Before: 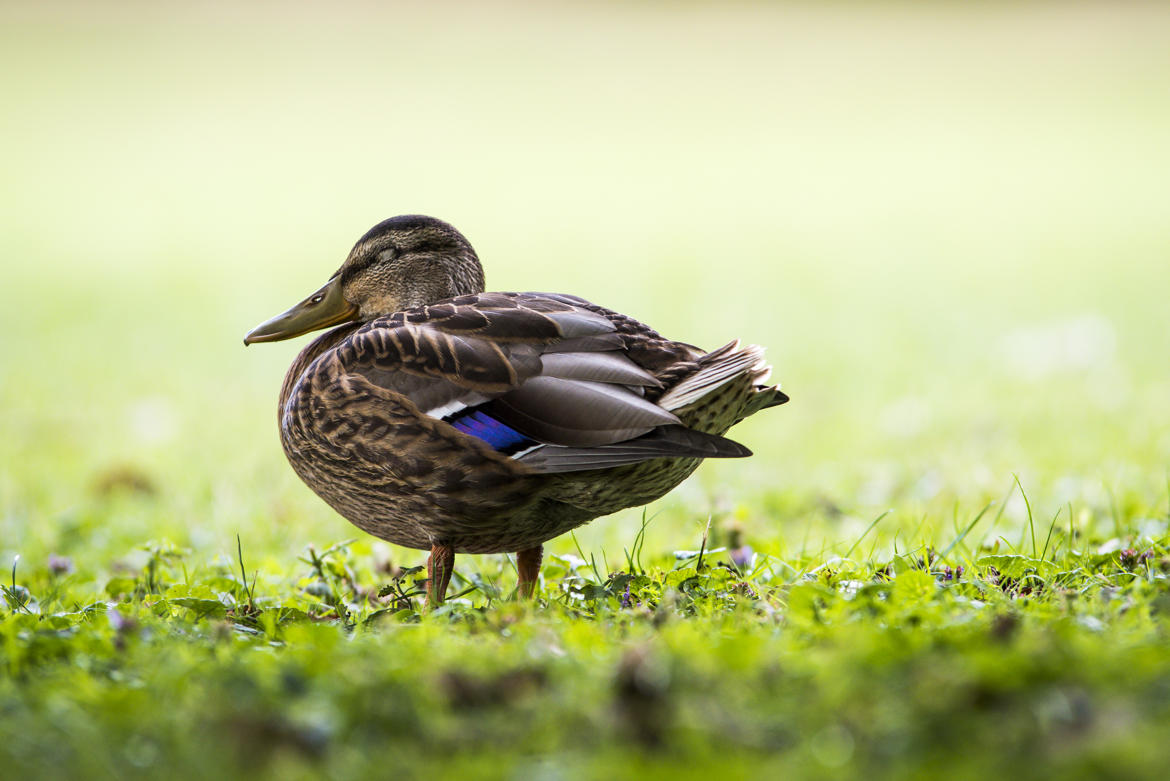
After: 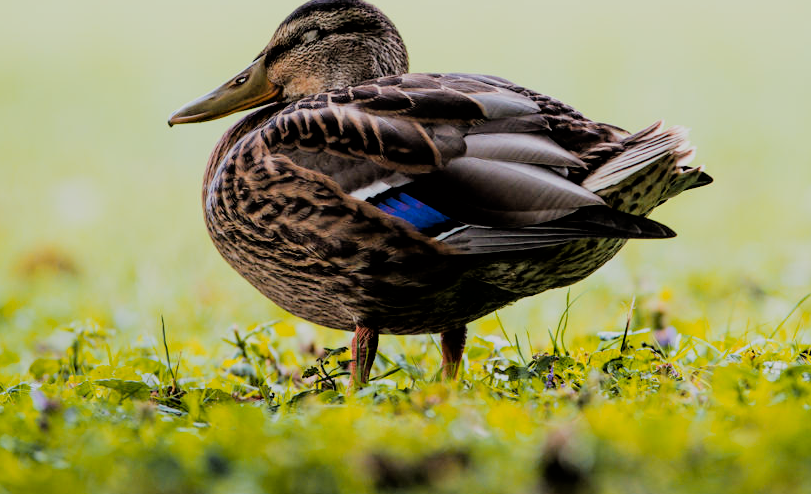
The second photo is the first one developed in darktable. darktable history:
filmic rgb: black relative exposure -4.72 EV, white relative exposure 4.8 EV, hardness 2.35, latitude 36.21%, contrast 1.042, highlights saturation mix 0.671%, shadows ↔ highlights balance 1.22%
crop: left 6.496%, top 28.15%, right 24.12%, bottom 8.527%
color zones: curves: ch1 [(0.309, 0.524) (0.41, 0.329) (0.508, 0.509)]; ch2 [(0.25, 0.457) (0.75, 0.5)]
